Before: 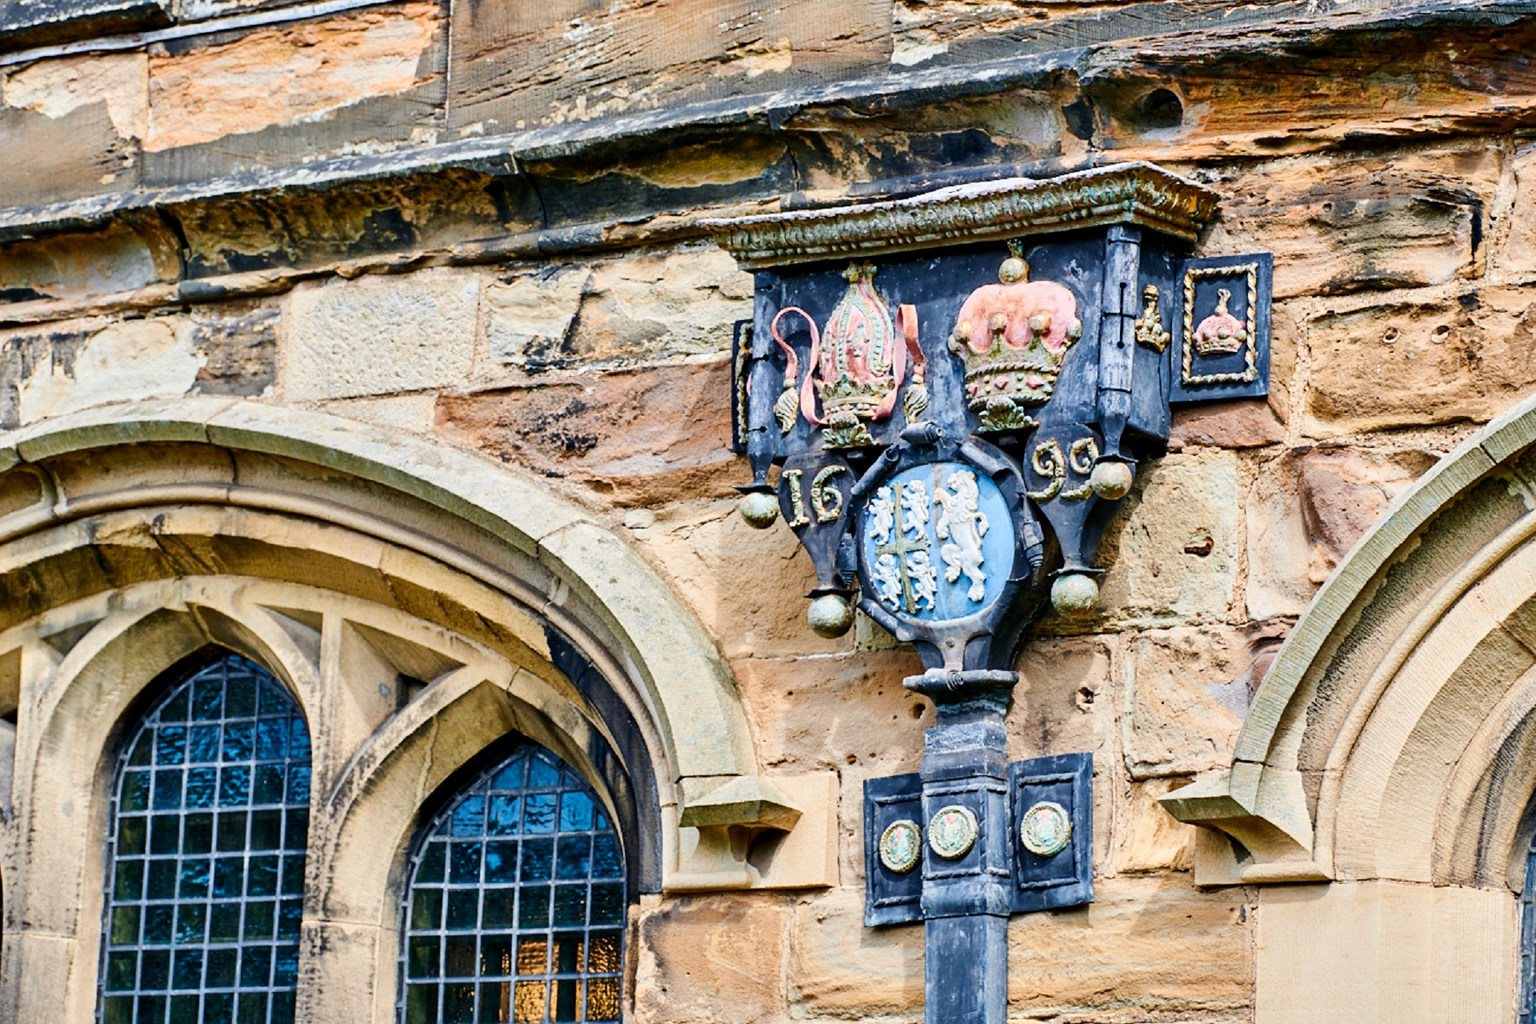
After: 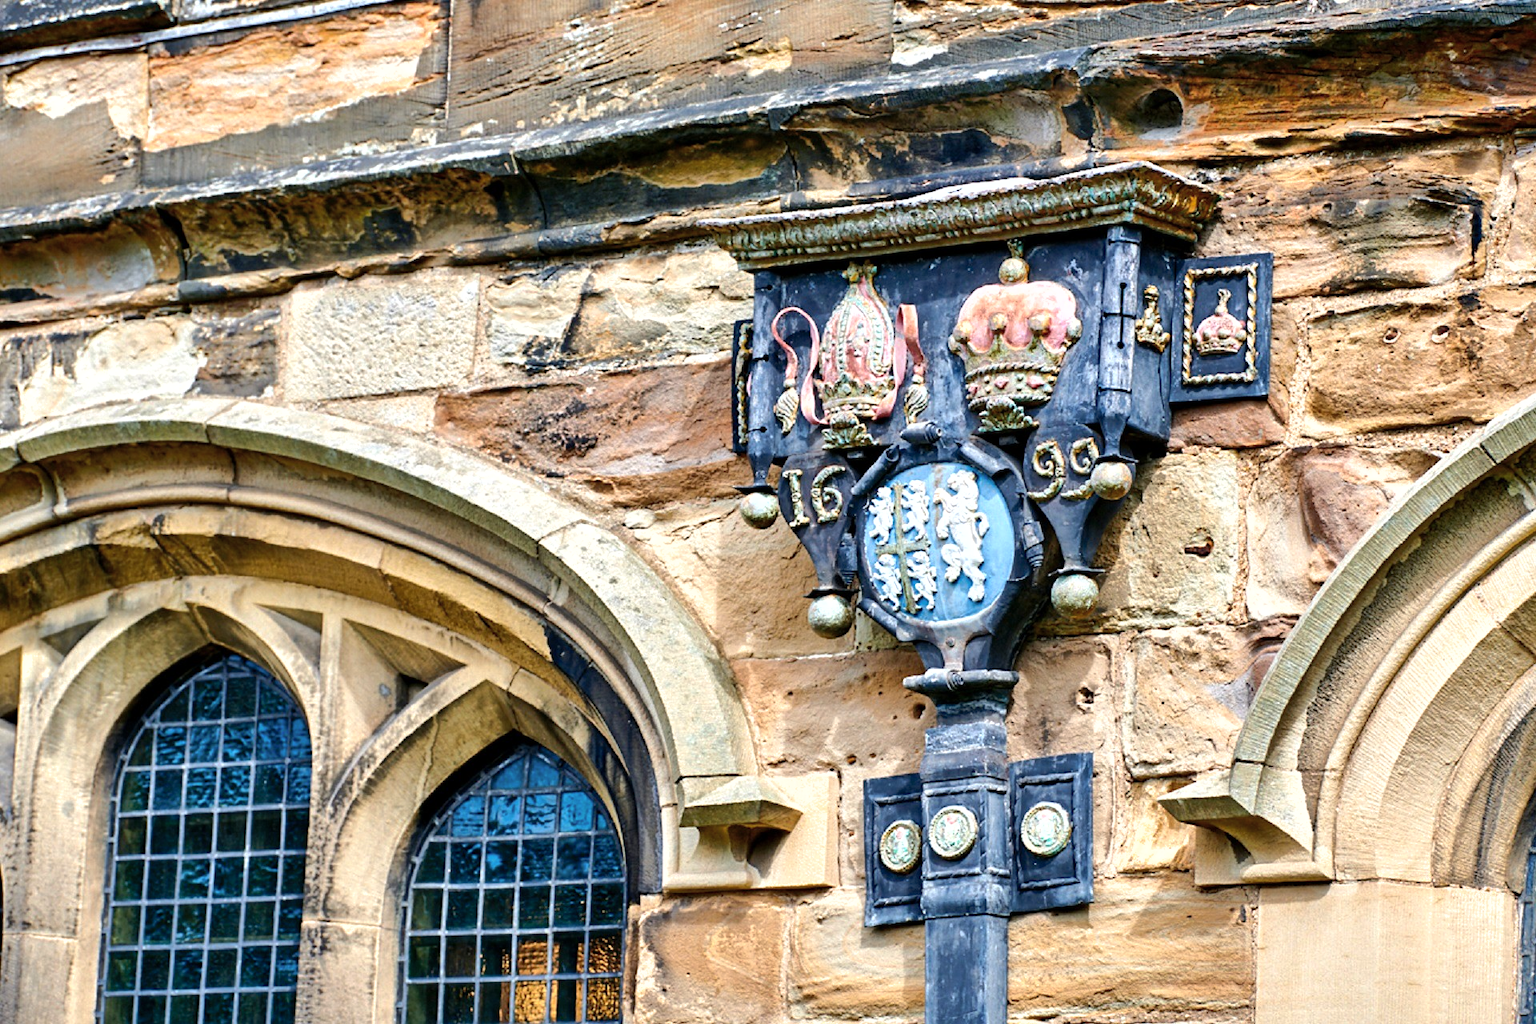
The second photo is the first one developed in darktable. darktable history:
tone equalizer: -8 EV -0.417 EV, -7 EV -0.389 EV, -6 EV -0.333 EV, -5 EV -0.222 EV, -3 EV 0.222 EV, -2 EV 0.333 EV, -1 EV 0.389 EV, +0 EV 0.417 EV, edges refinement/feathering 500, mask exposure compensation -1.57 EV, preserve details no
shadows and highlights: on, module defaults
contrast brightness saturation: contrast 0.01, saturation -0.05
